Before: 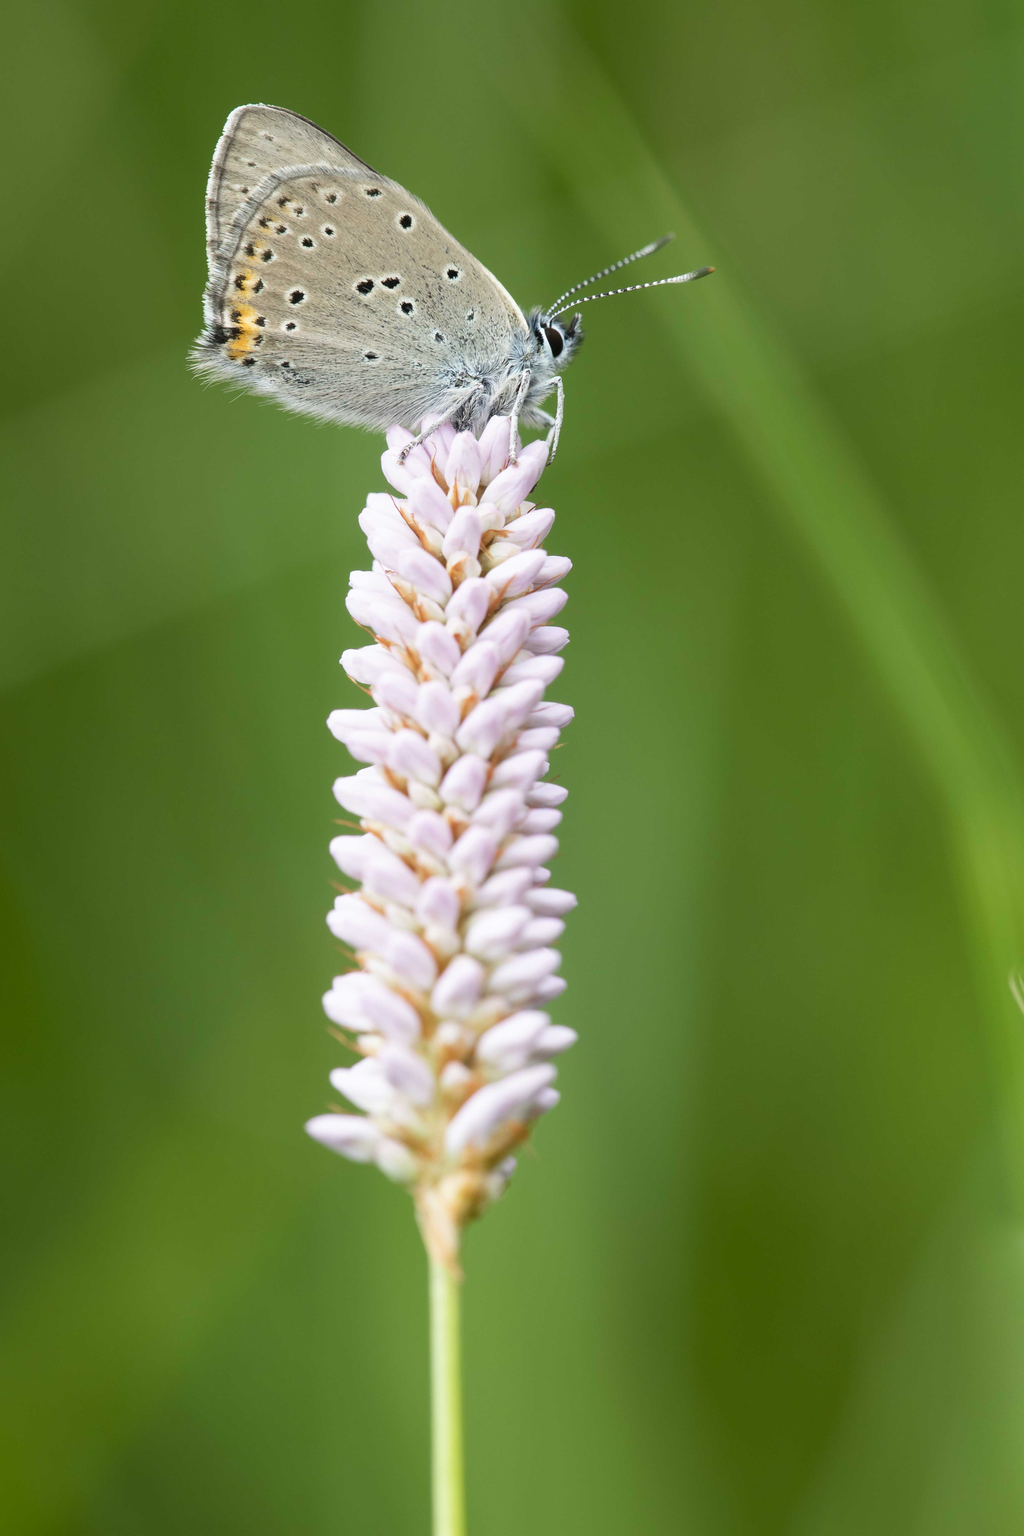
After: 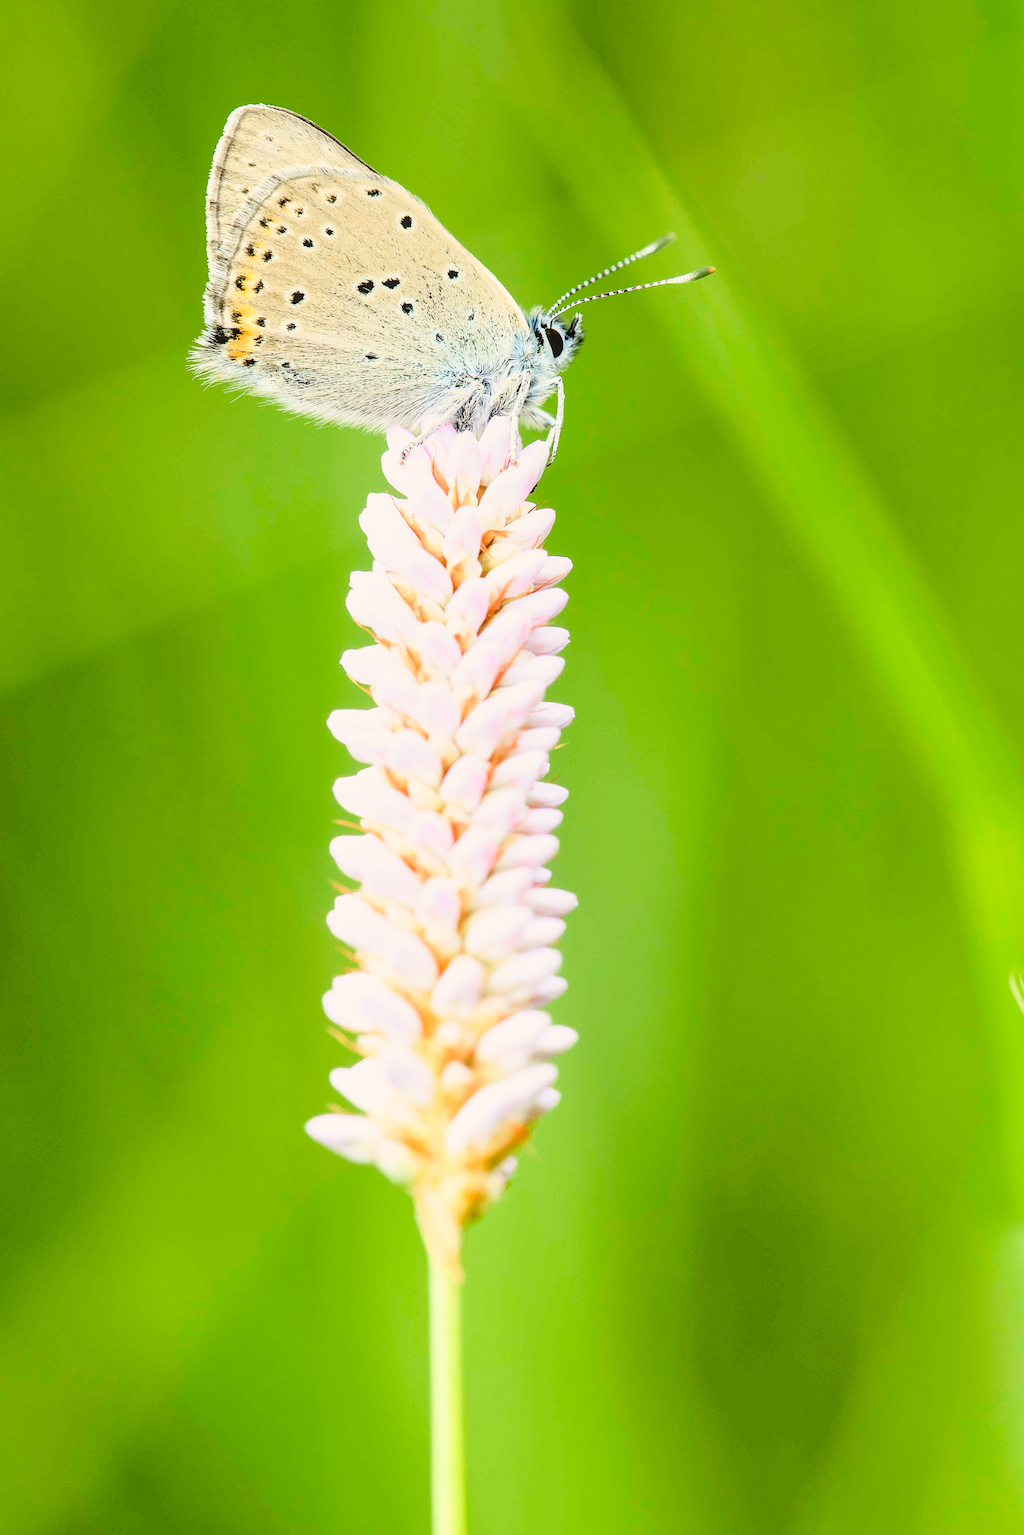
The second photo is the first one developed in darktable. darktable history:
local contrast: on, module defaults
exposure: black level correction 0.011, exposure 1.088 EV, compensate exposure bias true, compensate highlight preservation false
tone curve: curves: ch0 [(0, 0.021) (0.049, 0.044) (0.152, 0.14) (0.328, 0.377) (0.473, 0.543) (0.641, 0.705) (0.85, 0.894) (1, 0.969)]; ch1 [(0, 0) (0.302, 0.331) (0.433, 0.432) (0.472, 0.47) (0.502, 0.503) (0.527, 0.516) (0.564, 0.573) (0.614, 0.626) (0.677, 0.701) (0.859, 0.885) (1, 1)]; ch2 [(0, 0) (0.33, 0.301) (0.447, 0.44) (0.487, 0.496) (0.502, 0.516) (0.535, 0.563) (0.565, 0.597) (0.608, 0.641) (1, 1)], color space Lab, independent channels, preserve colors none
color correction: highlights a* 0.816, highlights b* 2.78, saturation 1.1
sharpen: radius 2.531, amount 0.628
filmic rgb: black relative exposure -4.14 EV, white relative exposure 5.1 EV, hardness 2.11, contrast 1.165
